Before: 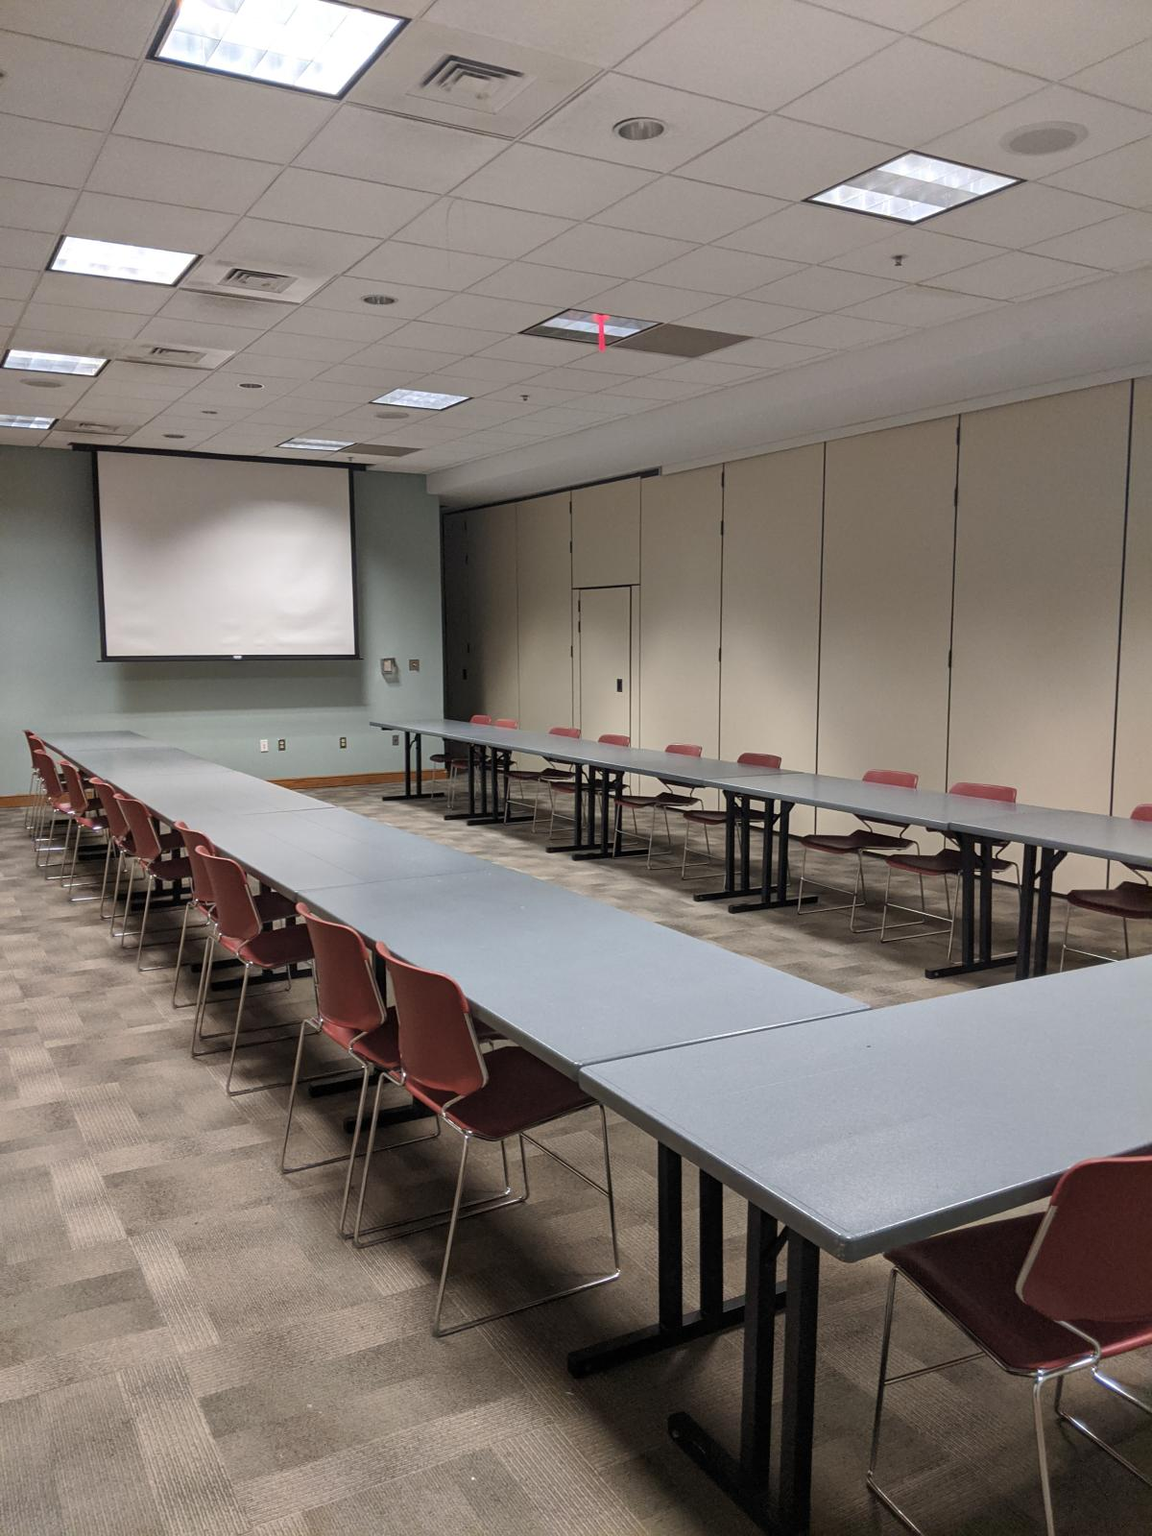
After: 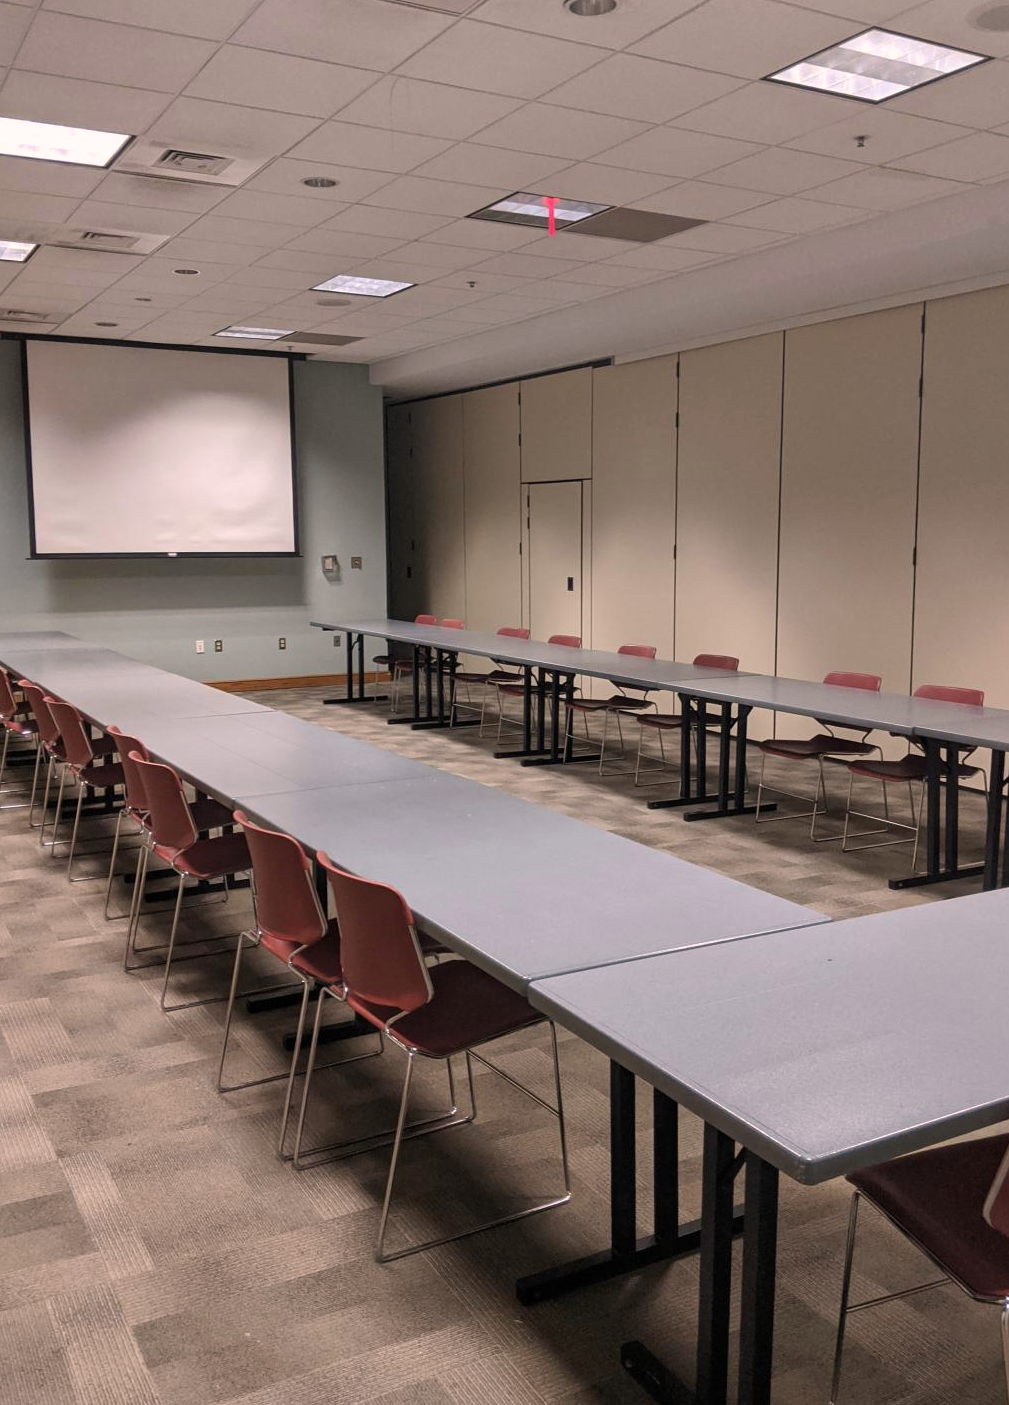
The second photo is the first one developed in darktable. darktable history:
color correction: highlights a* 7.68, highlights b* 3.76
crop: left 6.324%, top 8.129%, right 9.53%, bottom 4.045%
